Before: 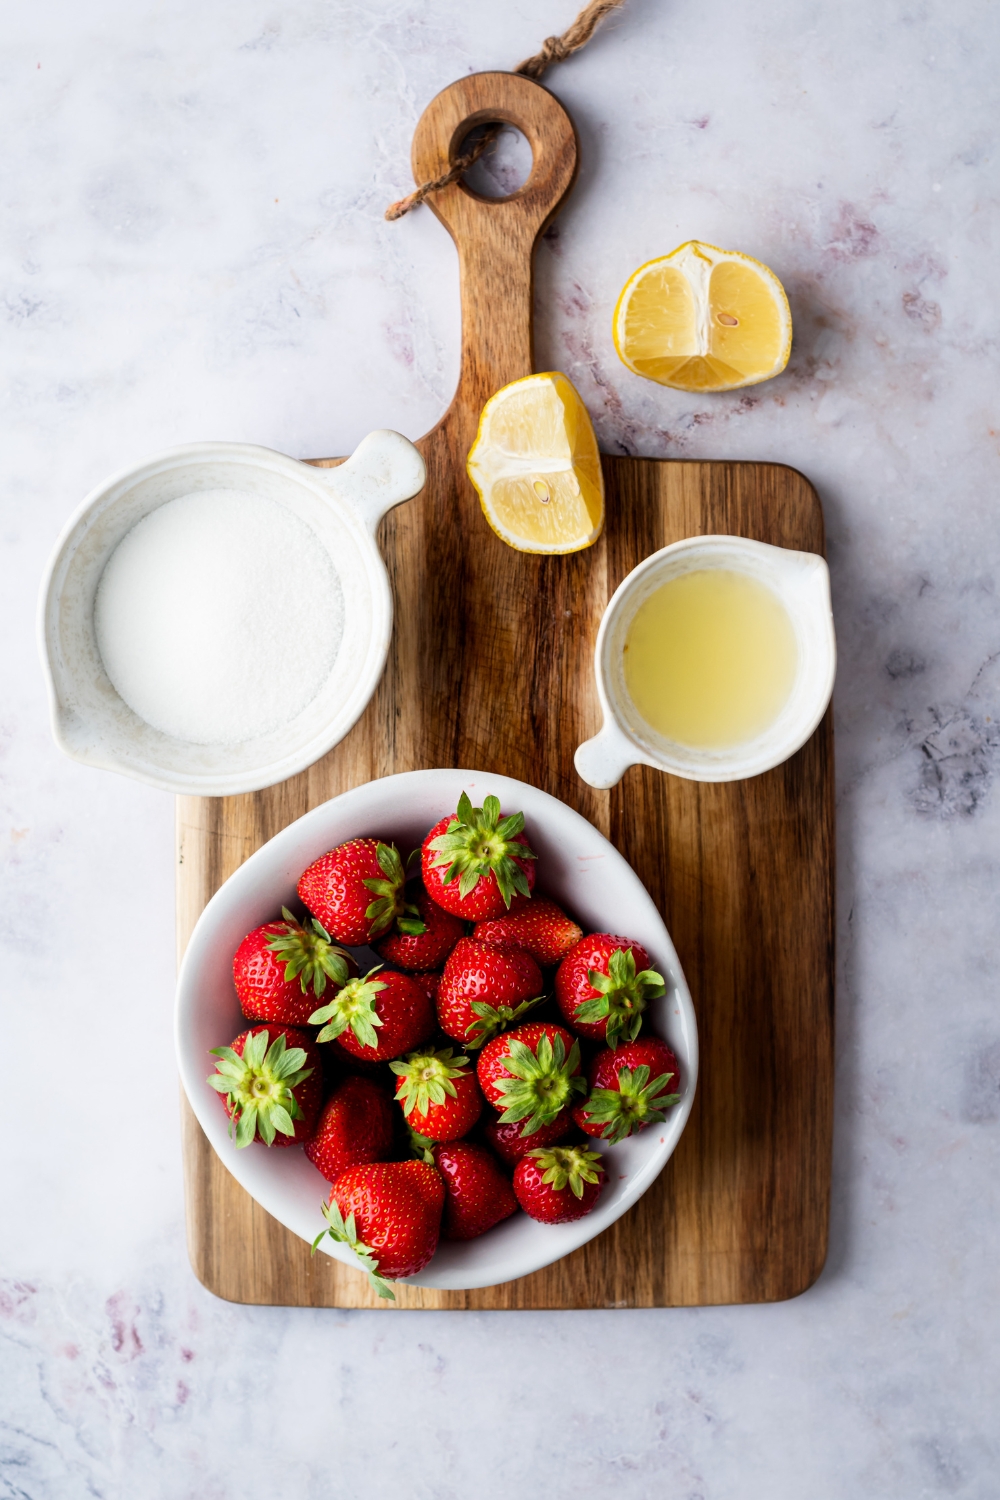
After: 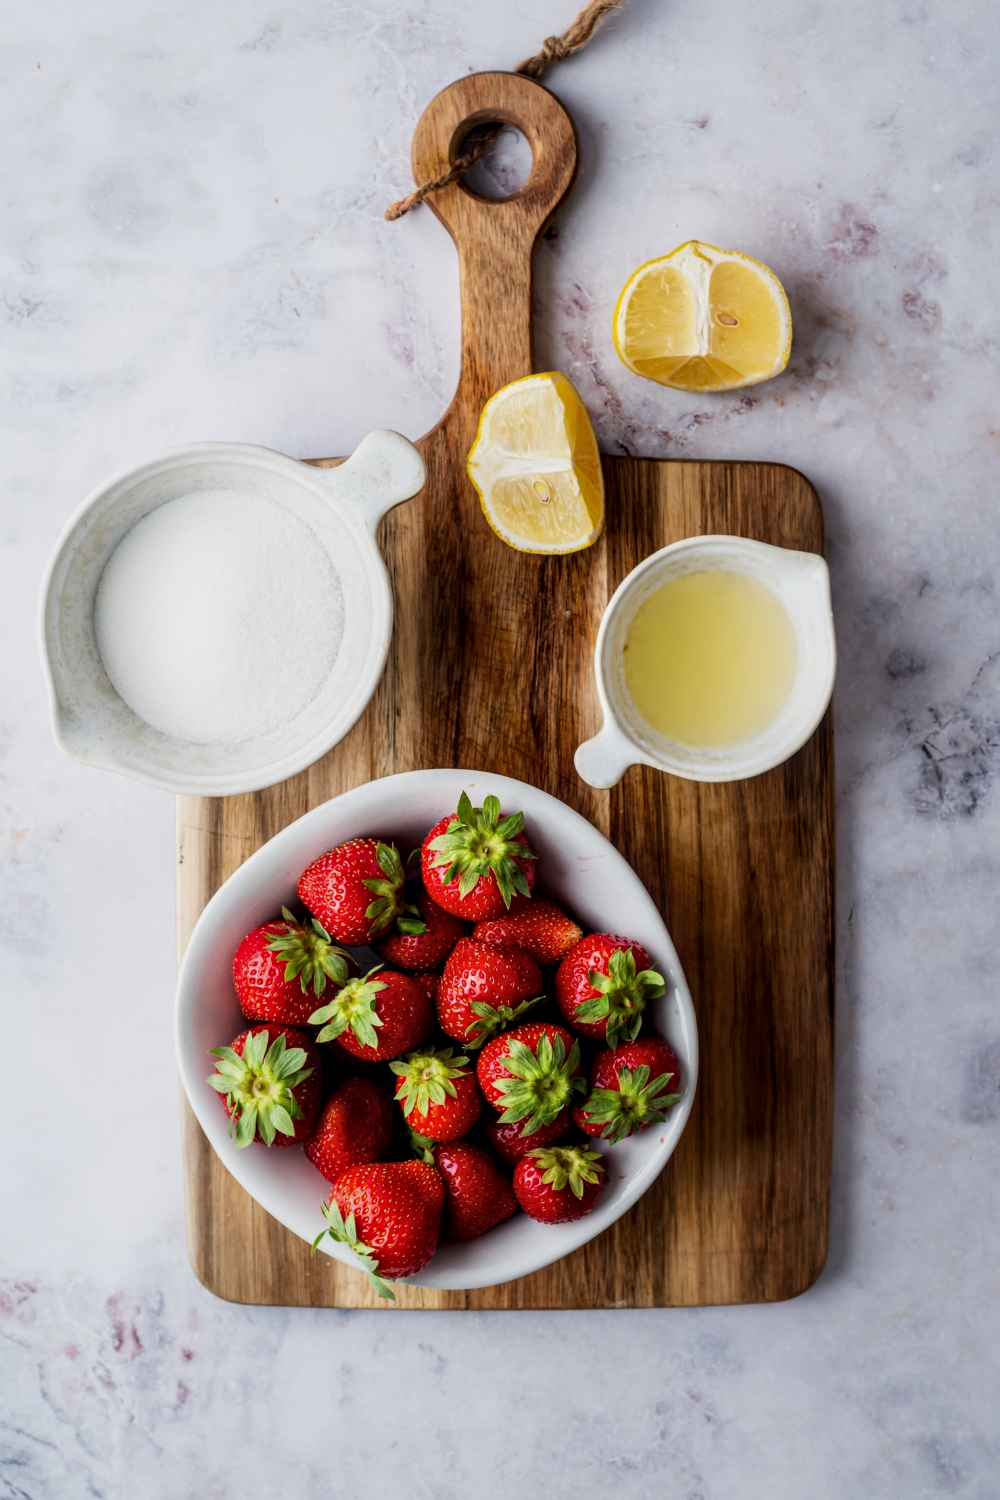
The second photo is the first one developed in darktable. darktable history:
local contrast: on, module defaults
exposure: exposure -0.242 EV, compensate highlight preservation false
